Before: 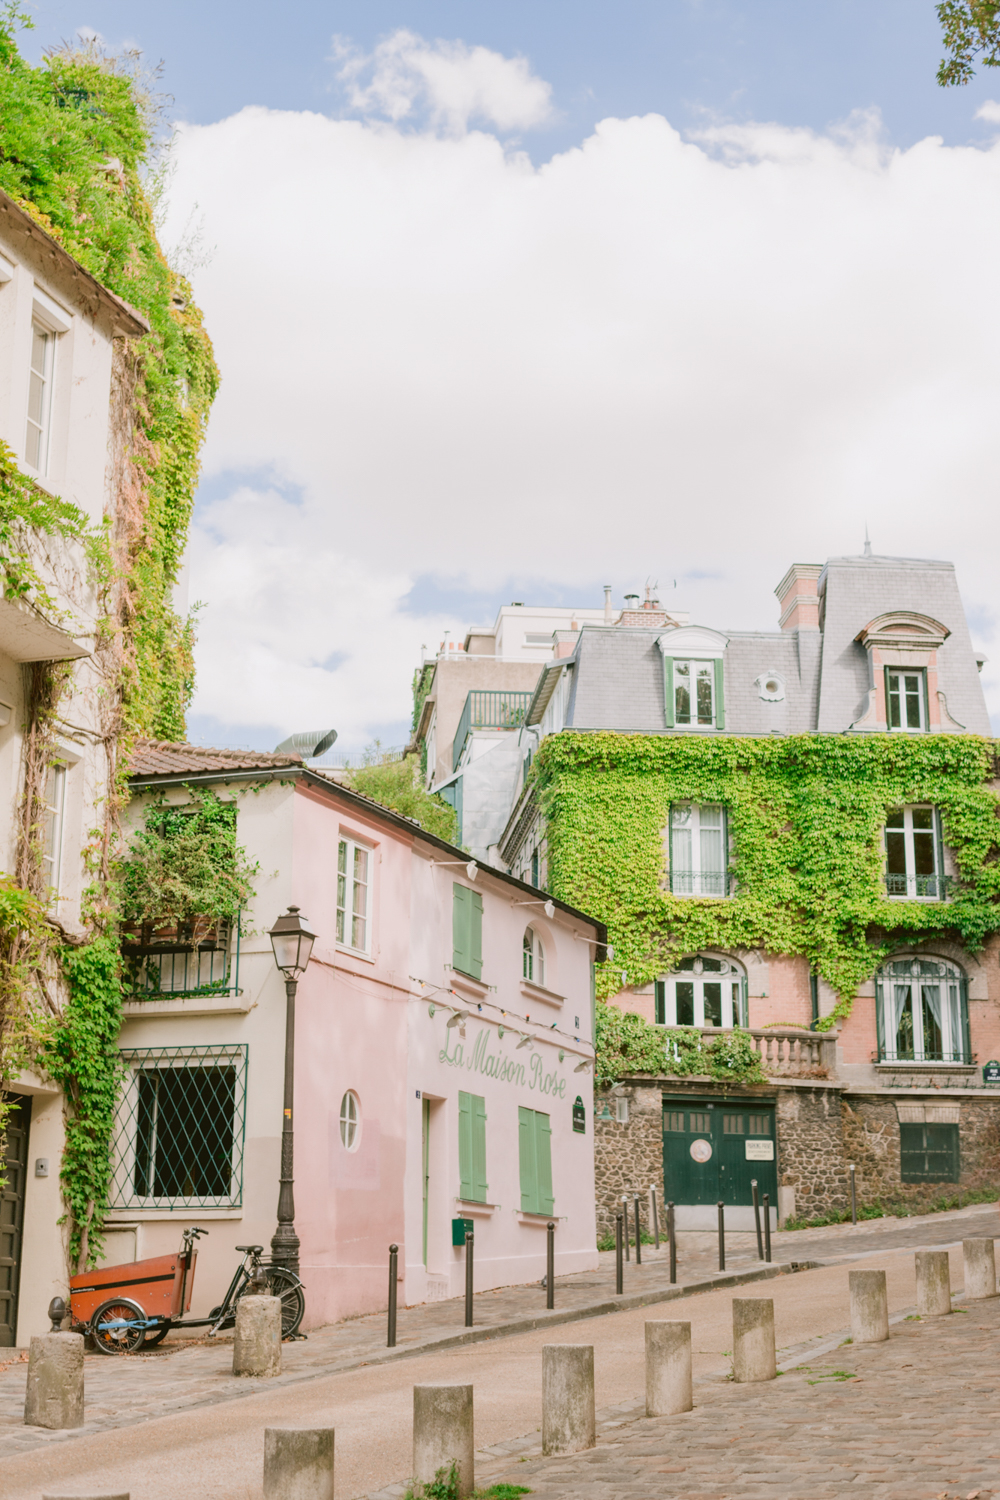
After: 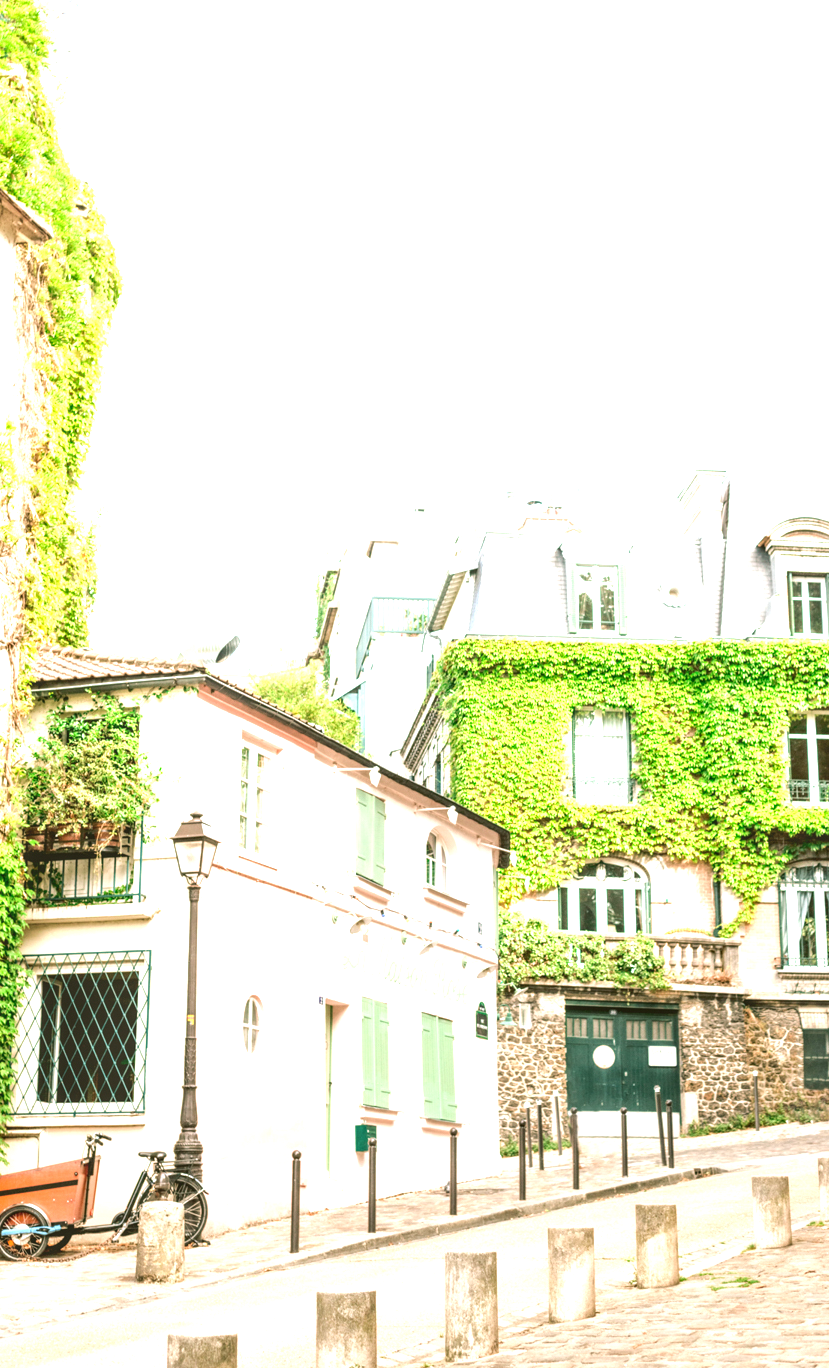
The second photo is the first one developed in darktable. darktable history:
crop: left 9.789%, top 6.317%, right 7.291%, bottom 2.473%
local contrast: detail 130%
exposure: black level correction -0.002, exposure 1.11 EV, compensate highlight preservation false
tone equalizer: -8 EV -0.455 EV, -7 EV -0.395 EV, -6 EV -0.296 EV, -5 EV -0.261 EV, -3 EV 0.255 EV, -2 EV 0.327 EV, -1 EV 0.393 EV, +0 EV 0.428 EV, edges refinement/feathering 500, mask exposure compensation -1.57 EV, preserve details guided filter
